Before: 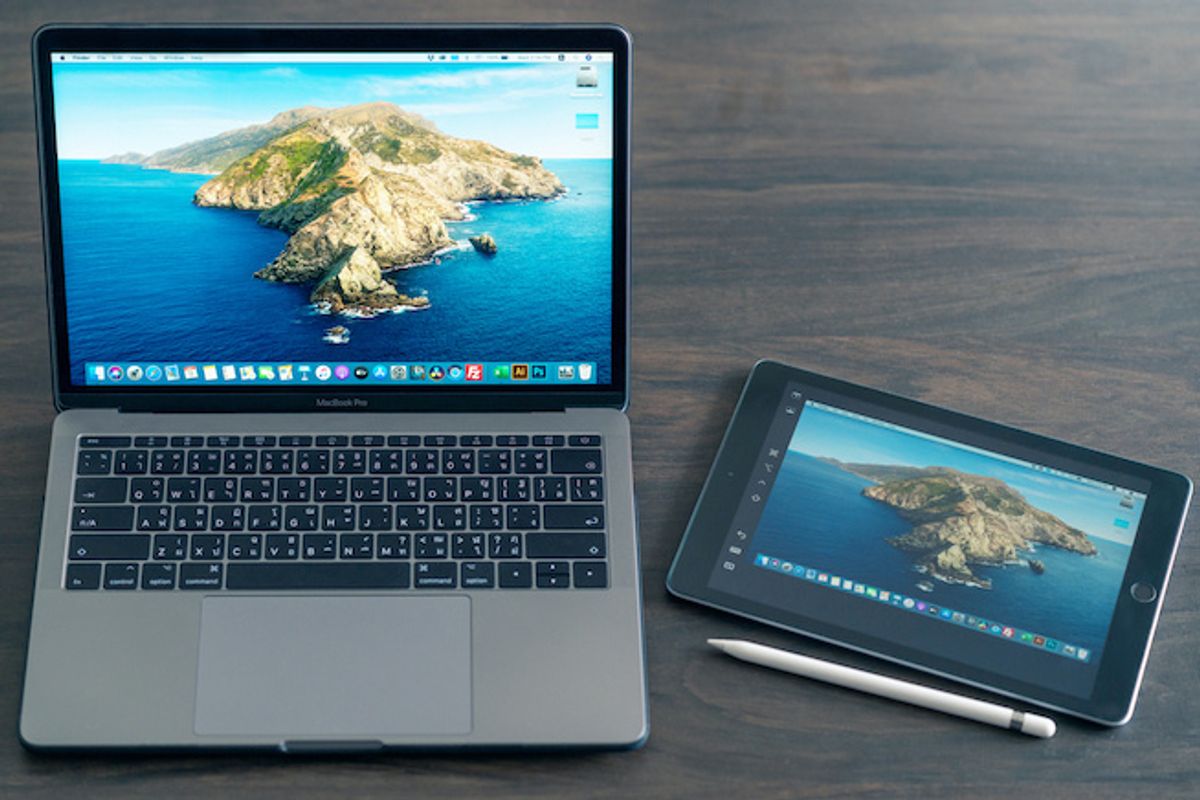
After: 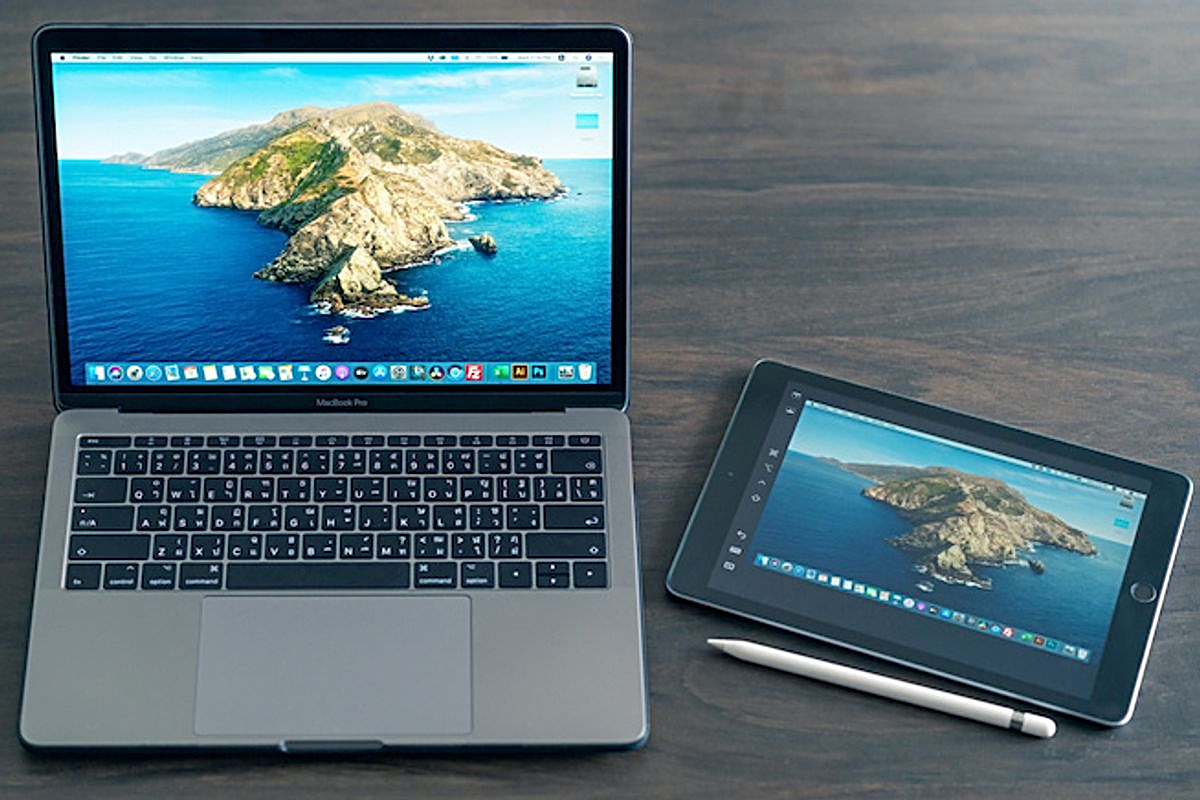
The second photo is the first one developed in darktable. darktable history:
sharpen: radius 2.605, amount 0.681
